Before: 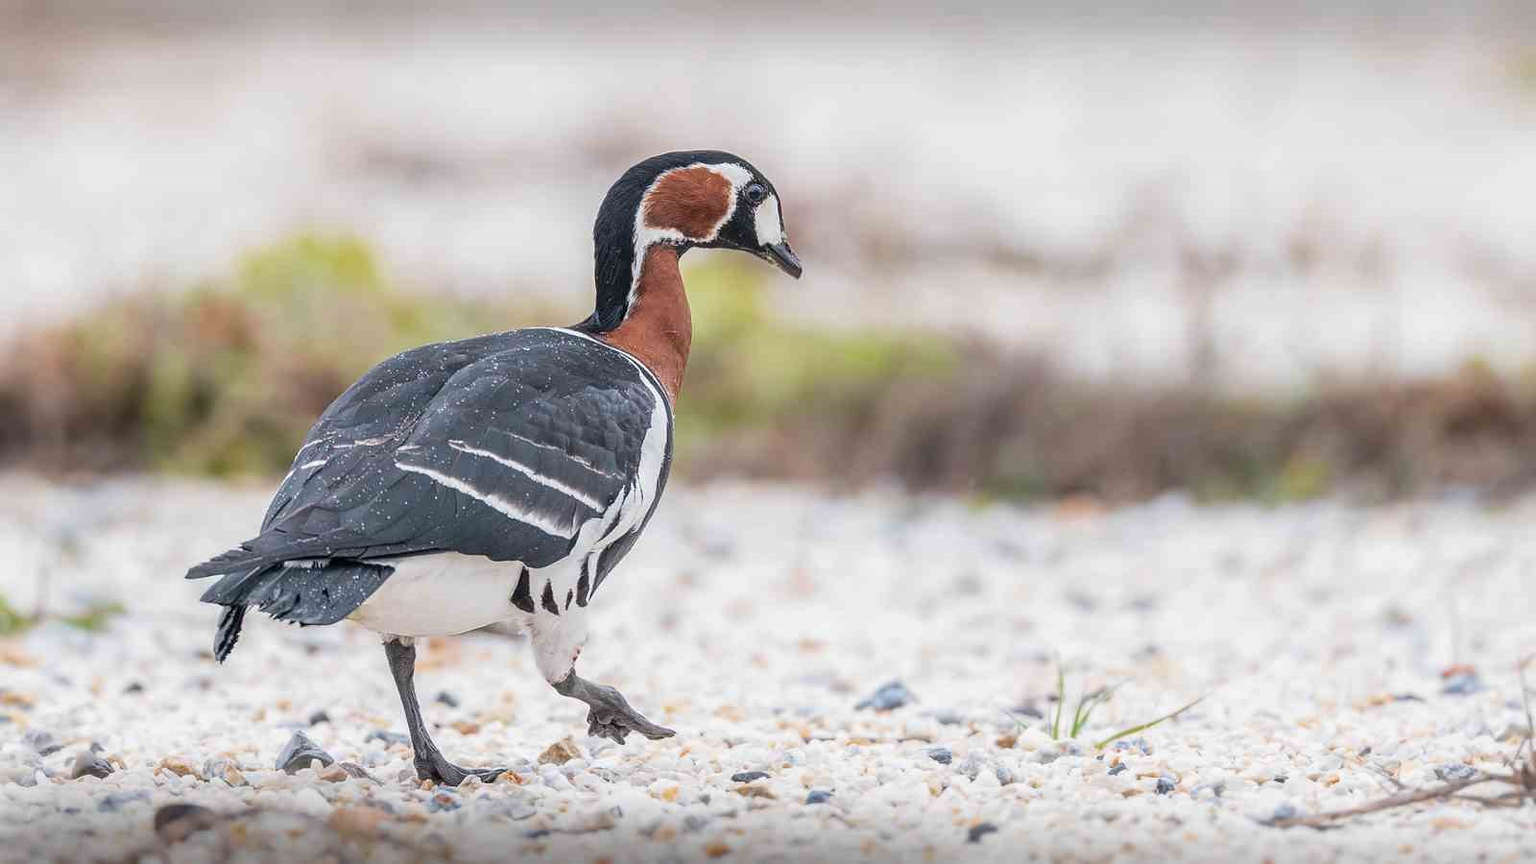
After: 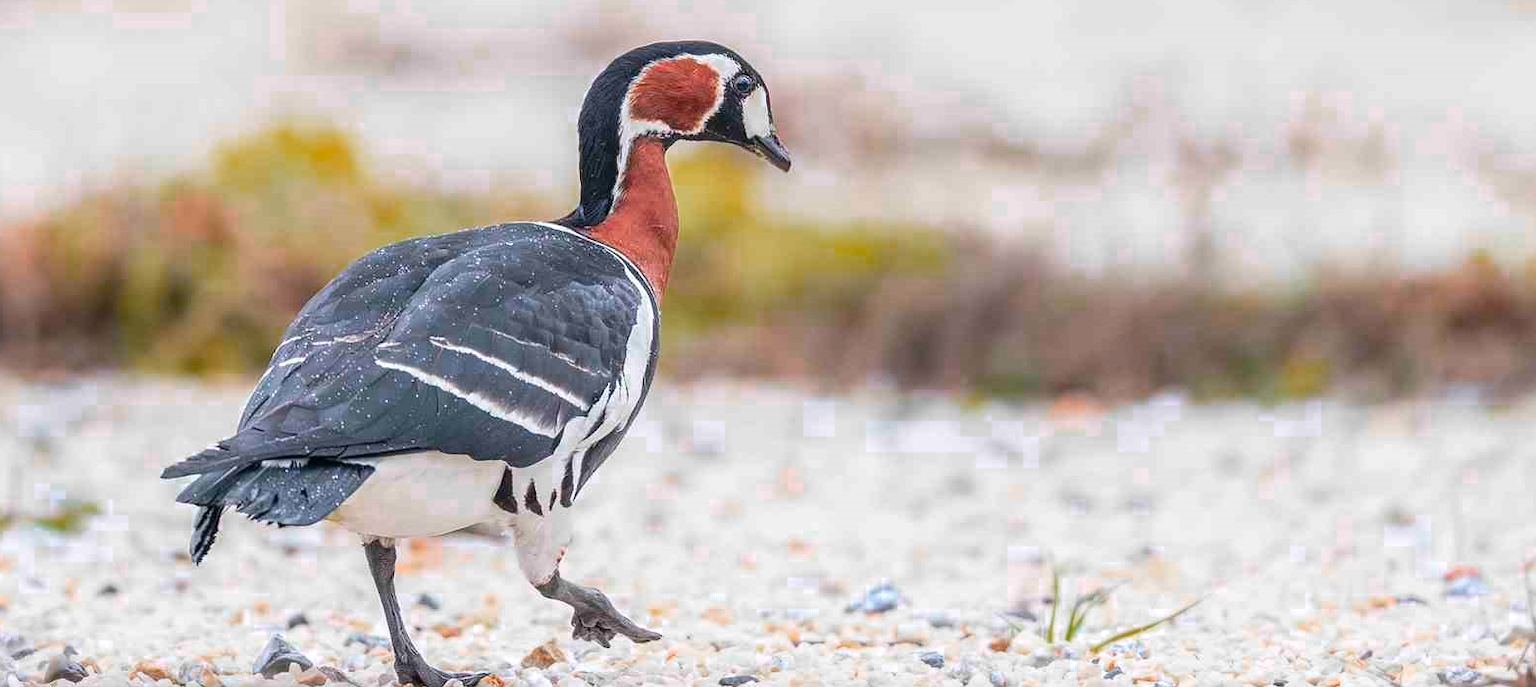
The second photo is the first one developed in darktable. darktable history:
crop and rotate: left 1.814%, top 12.818%, right 0.25%, bottom 9.225%
color balance: mode lift, gamma, gain (sRGB)
color zones: curves: ch0 [(0.473, 0.374) (0.742, 0.784)]; ch1 [(0.354, 0.737) (0.742, 0.705)]; ch2 [(0.318, 0.421) (0.758, 0.532)]
